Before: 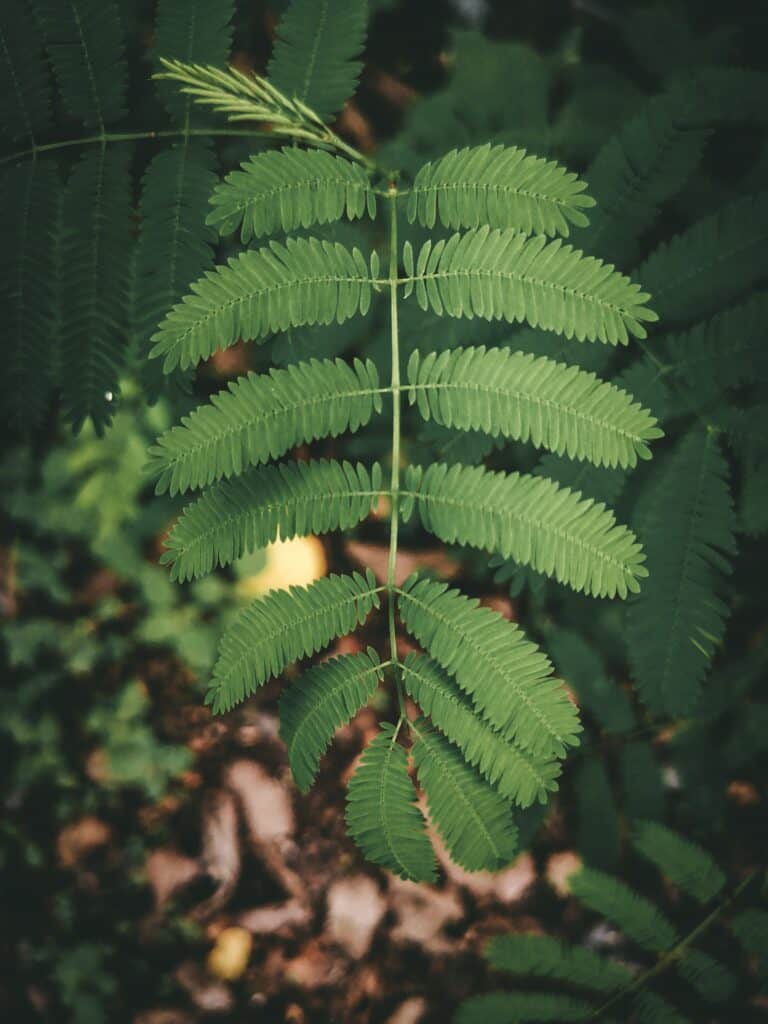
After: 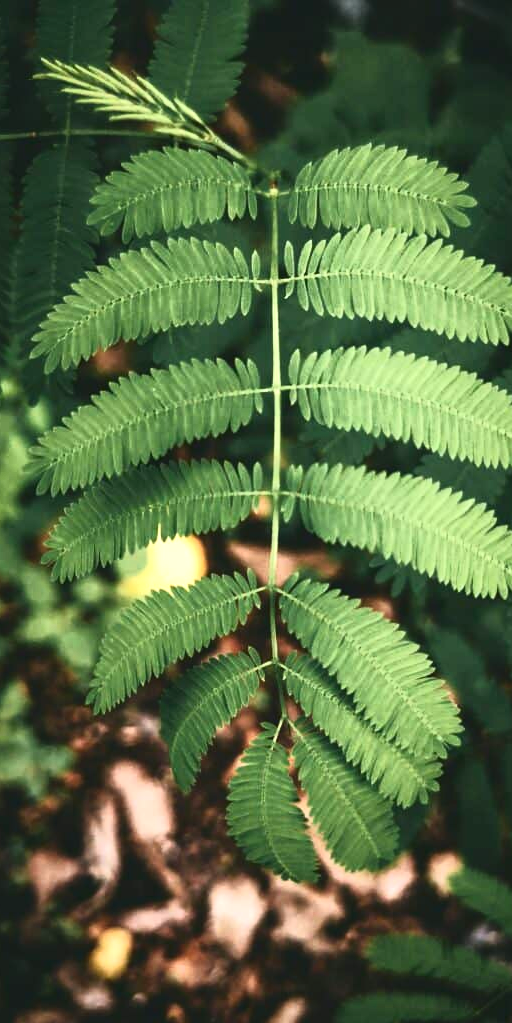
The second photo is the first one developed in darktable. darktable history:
exposure: exposure 0.82 EV, compensate exposure bias true, compensate highlight preservation false
tone curve: curves: ch0 [(0, 0) (0.003, 0.007) (0.011, 0.01) (0.025, 0.016) (0.044, 0.025) (0.069, 0.036) (0.1, 0.052) (0.136, 0.073) (0.177, 0.103) (0.224, 0.135) (0.277, 0.177) (0.335, 0.233) (0.399, 0.303) (0.468, 0.376) (0.543, 0.469) (0.623, 0.581) (0.709, 0.723) (0.801, 0.863) (0.898, 0.938) (1, 1)], color space Lab, independent channels
crop and rotate: left 15.569%, right 17.708%
